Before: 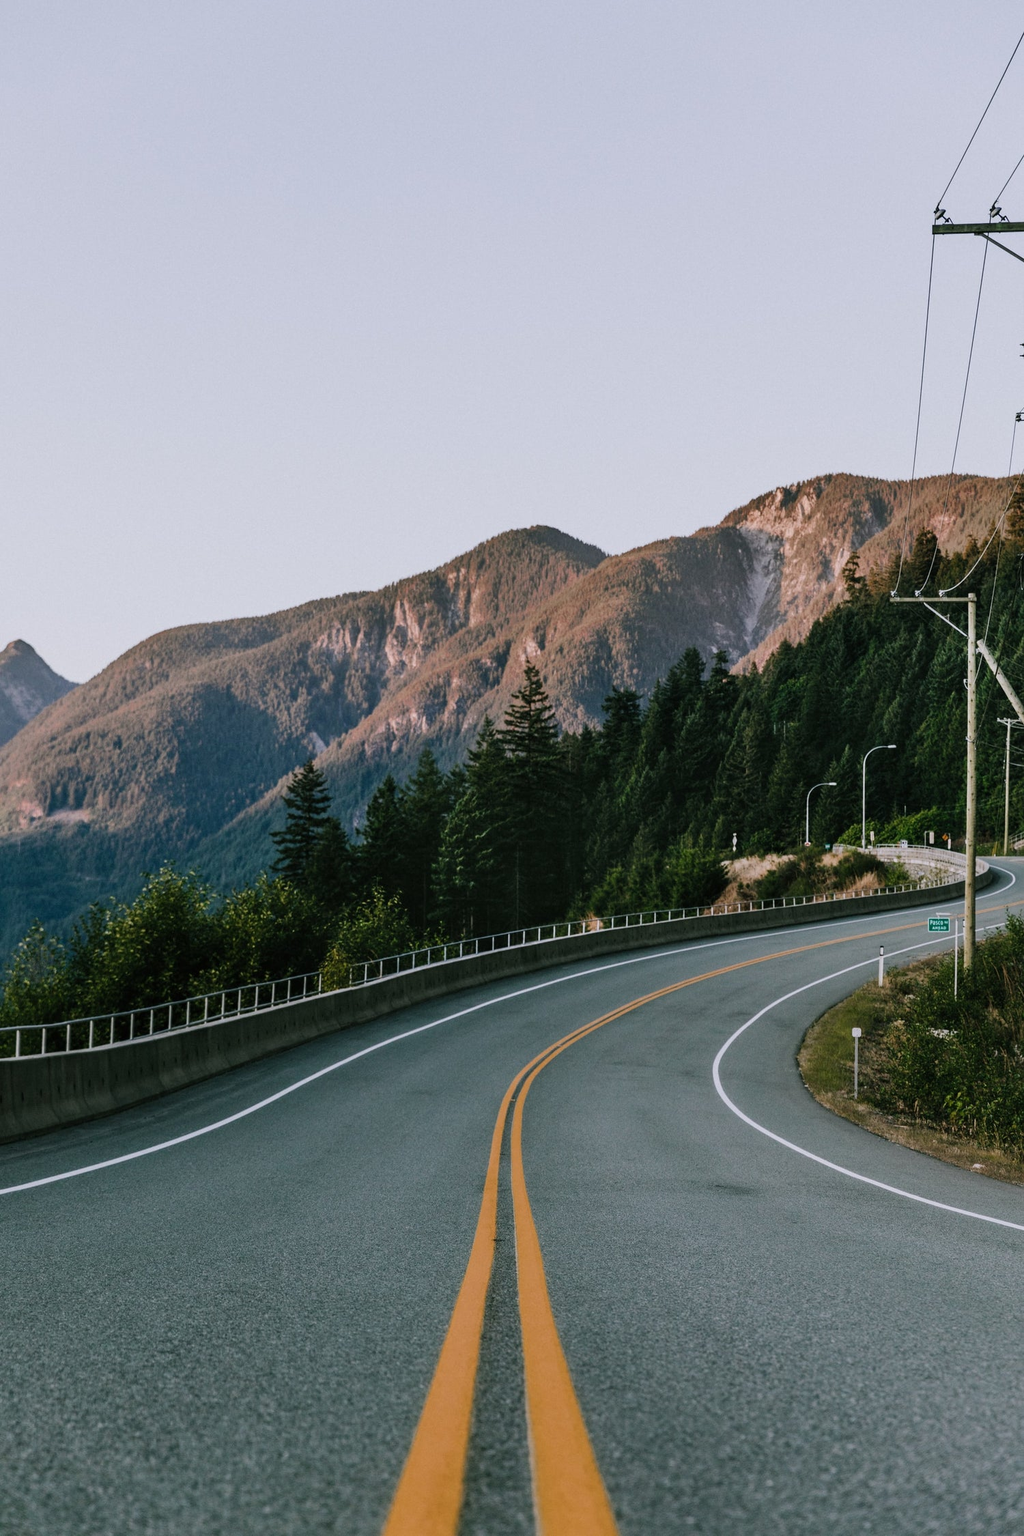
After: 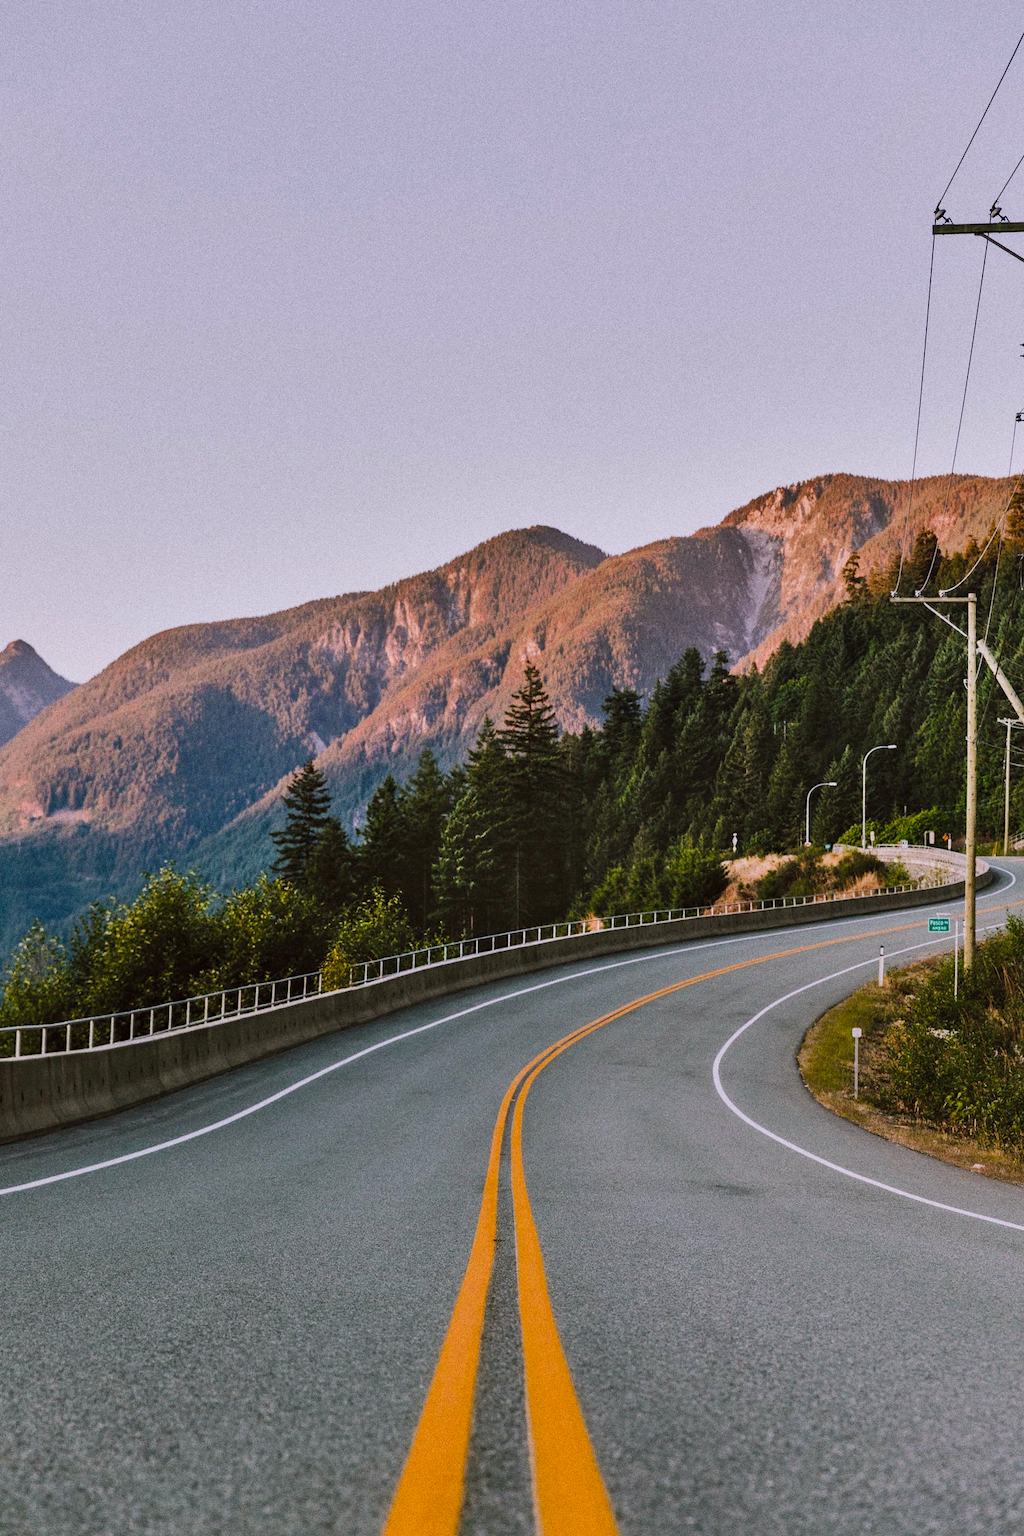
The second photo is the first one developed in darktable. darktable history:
rgb levels: mode RGB, independent channels, levels [[0, 0.474, 1], [0, 0.5, 1], [0, 0.5, 1]]
grain: coarseness 0.09 ISO, strength 40%
shadows and highlights: shadows 43.71, white point adjustment -1.46, soften with gaussian
color balance rgb: perceptual saturation grading › global saturation 25%, perceptual brilliance grading › mid-tones 10%, perceptual brilliance grading › shadows 15%, global vibrance 20%
